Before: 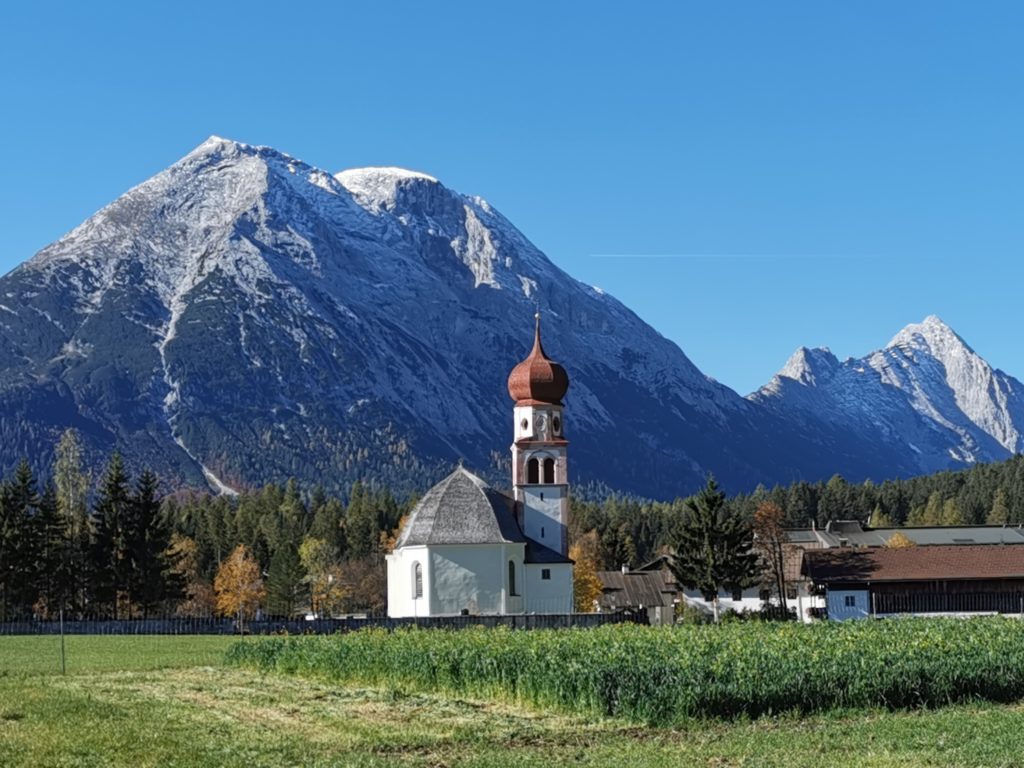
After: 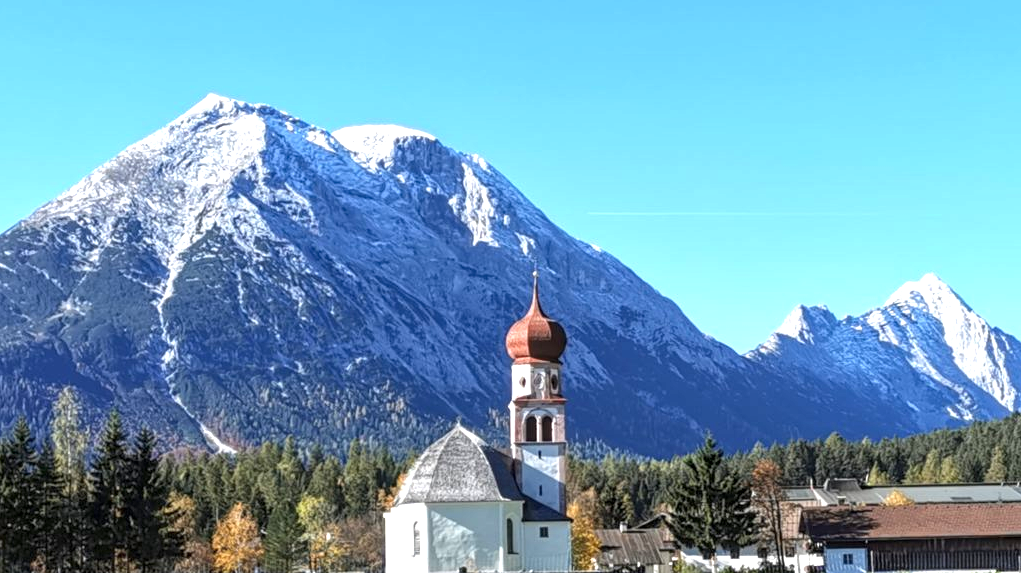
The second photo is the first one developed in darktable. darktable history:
crop: left 0.27%, top 5.562%, bottom 19.815%
local contrast: on, module defaults
exposure: exposure 1.092 EV, compensate highlight preservation false
